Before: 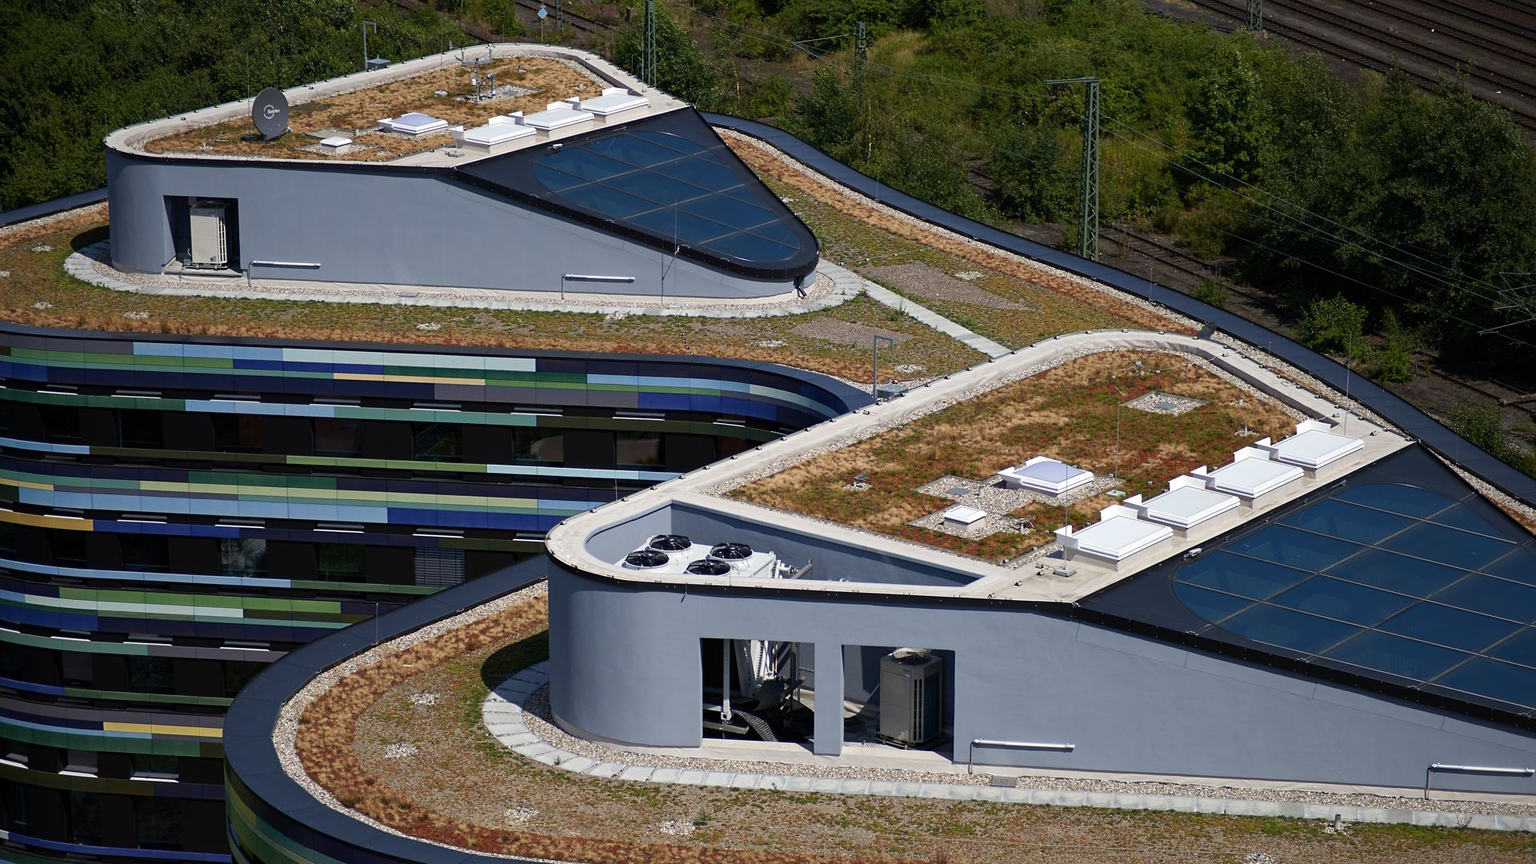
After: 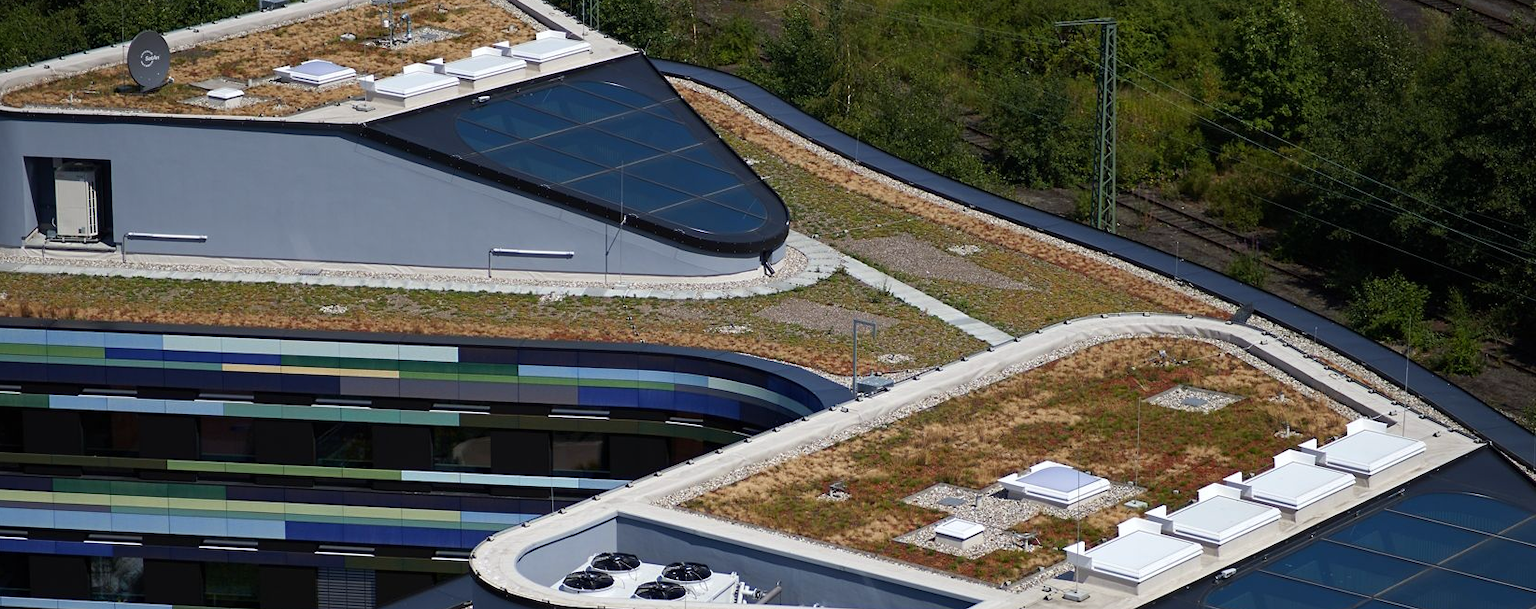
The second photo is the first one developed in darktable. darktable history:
crop and rotate: left 9.345%, top 7.22%, right 4.982%, bottom 32.331%
white balance: red 0.986, blue 1.01
